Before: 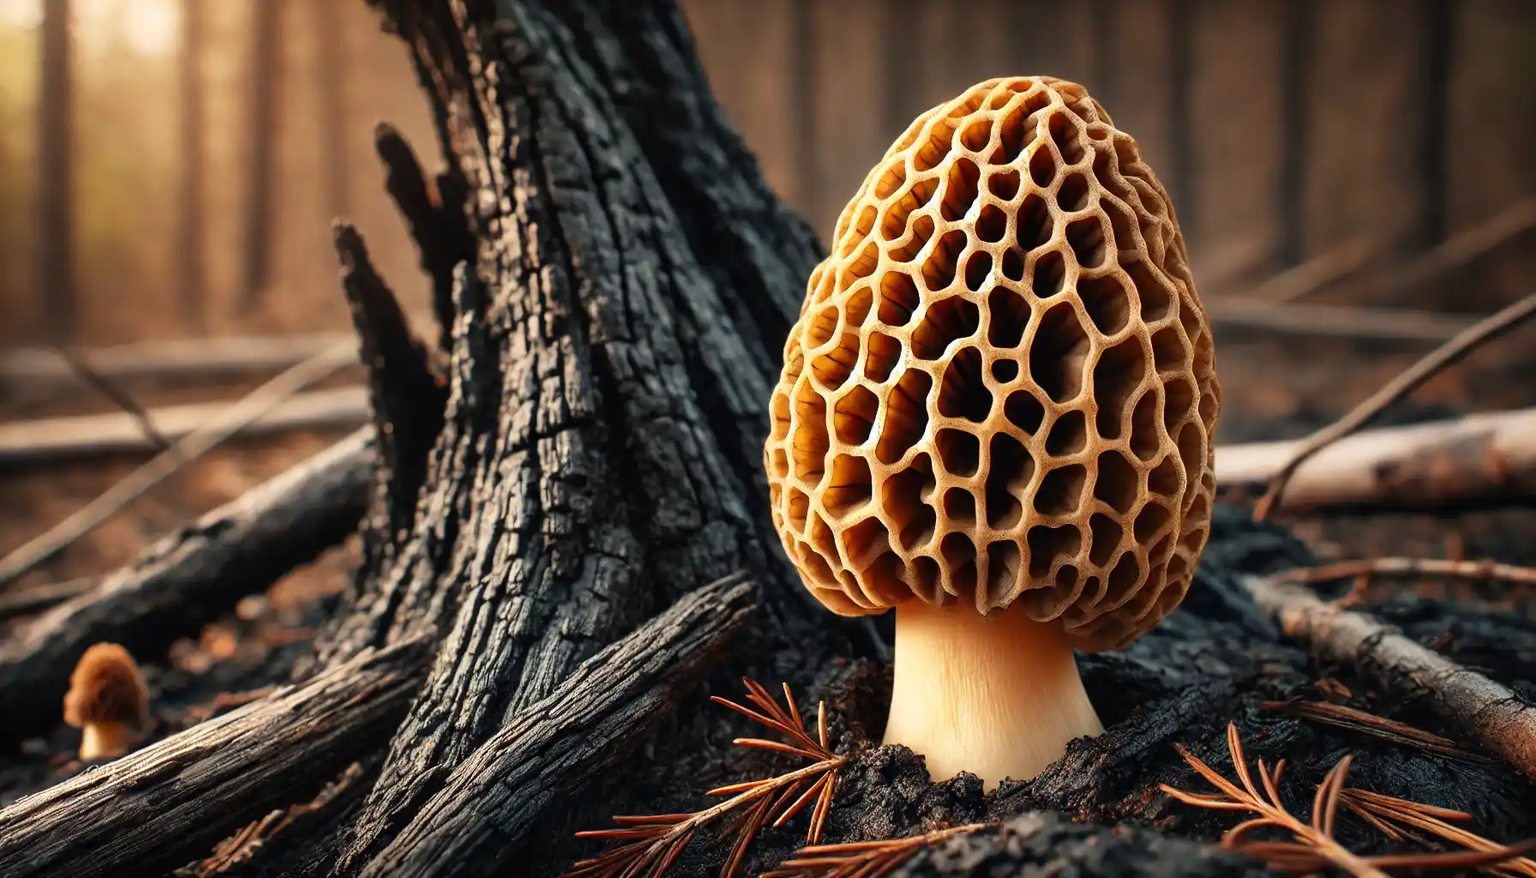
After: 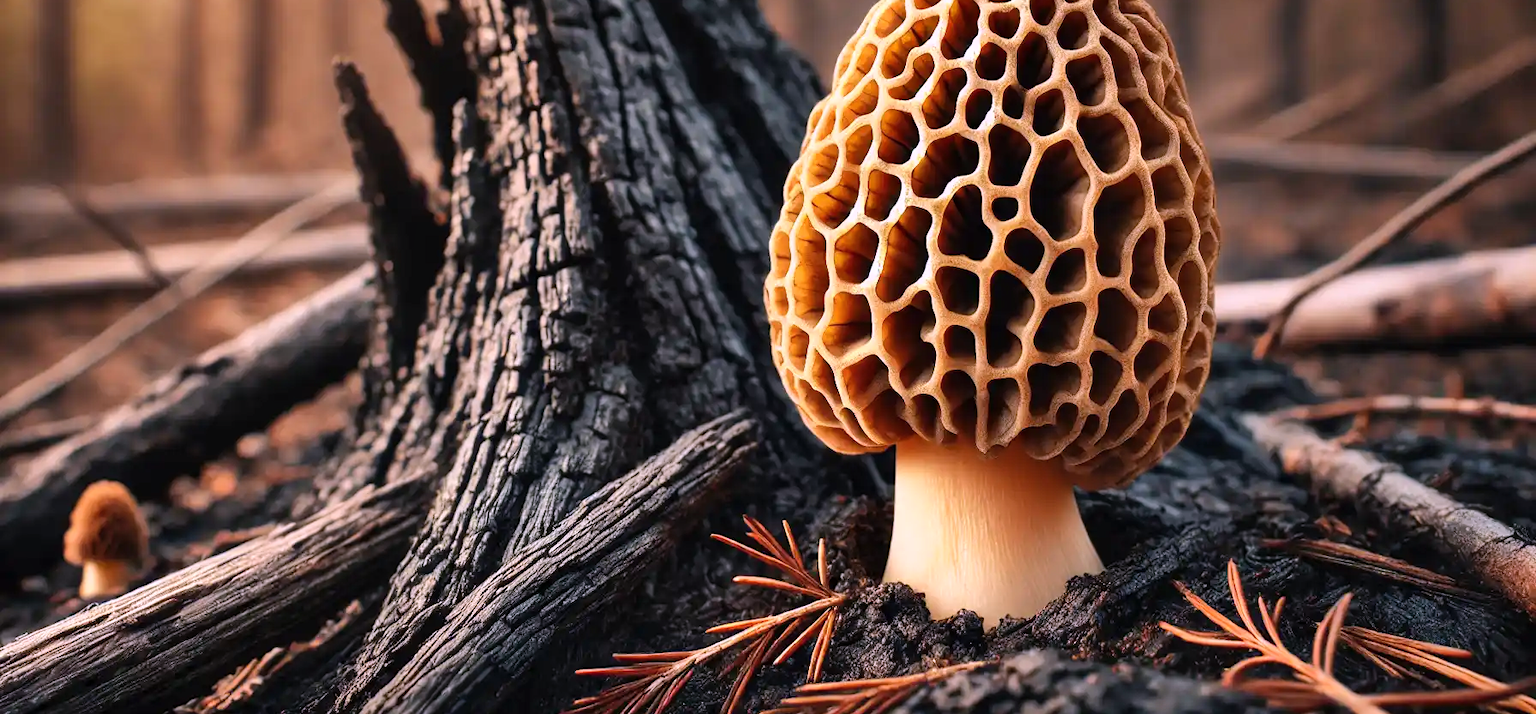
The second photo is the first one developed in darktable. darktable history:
white balance: red 1.066, blue 1.119
exposure: exposure -0.05 EV
shadows and highlights: radius 108.52, shadows 44.07, highlights -67.8, low approximation 0.01, soften with gaussian
crop and rotate: top 18.507%
